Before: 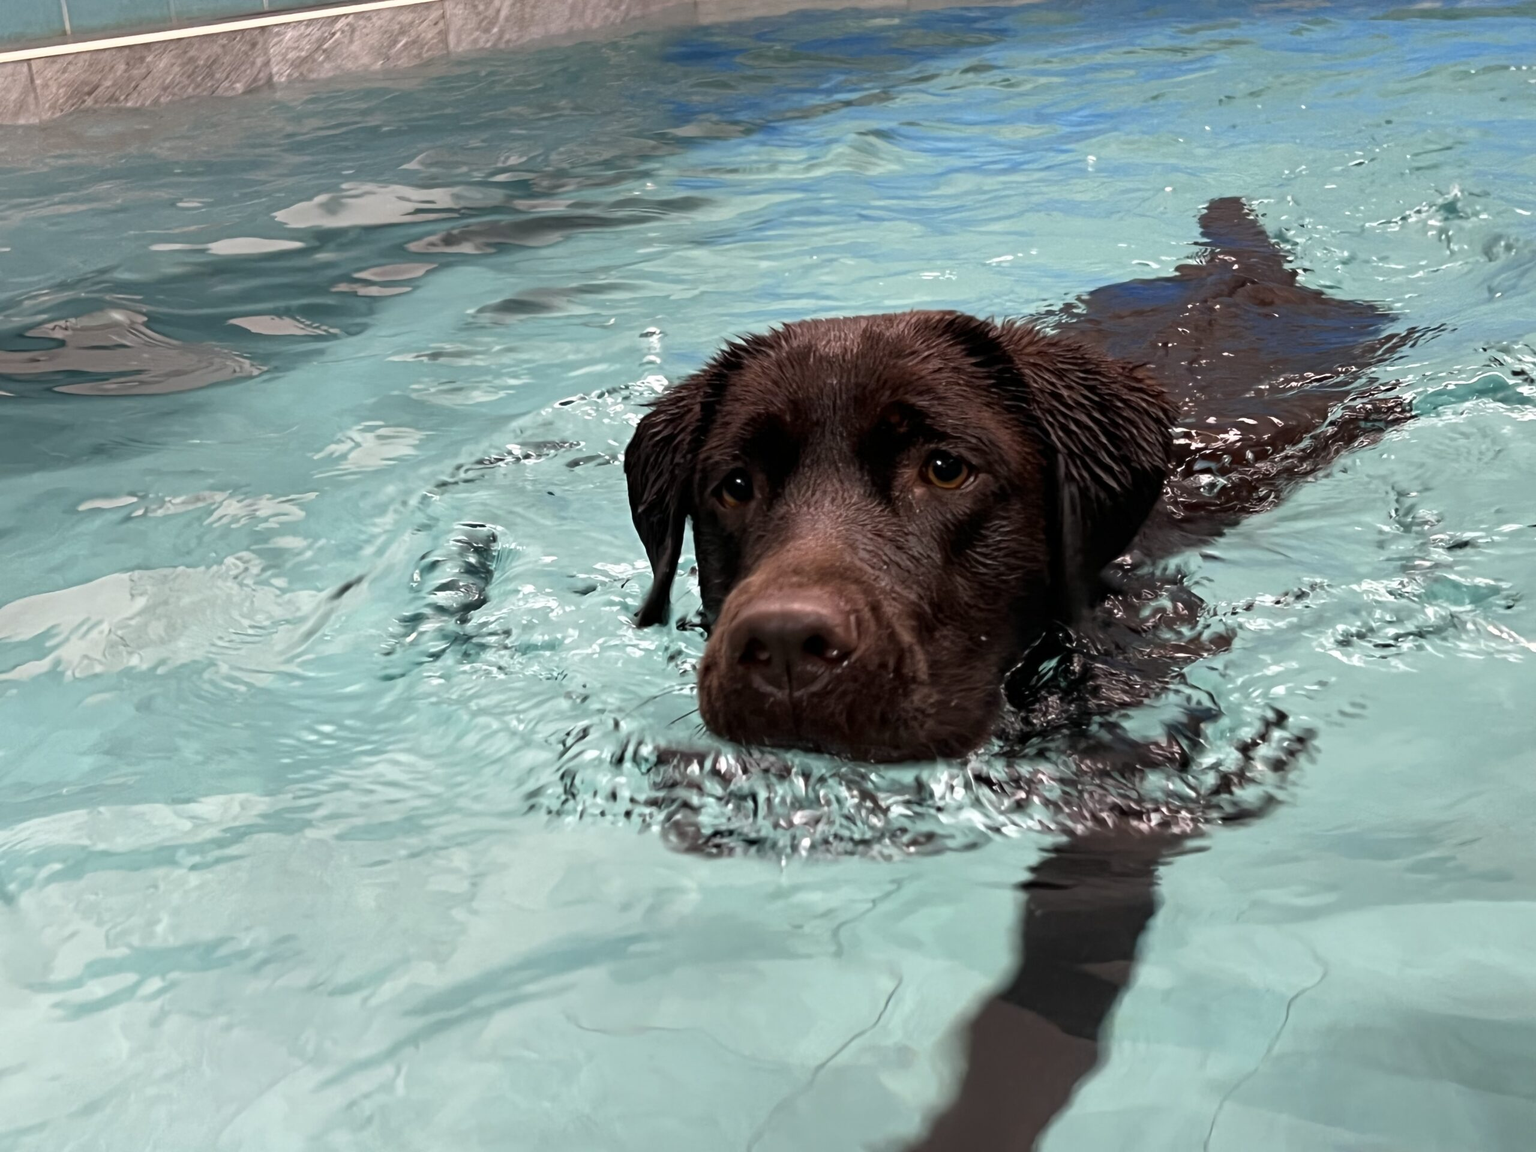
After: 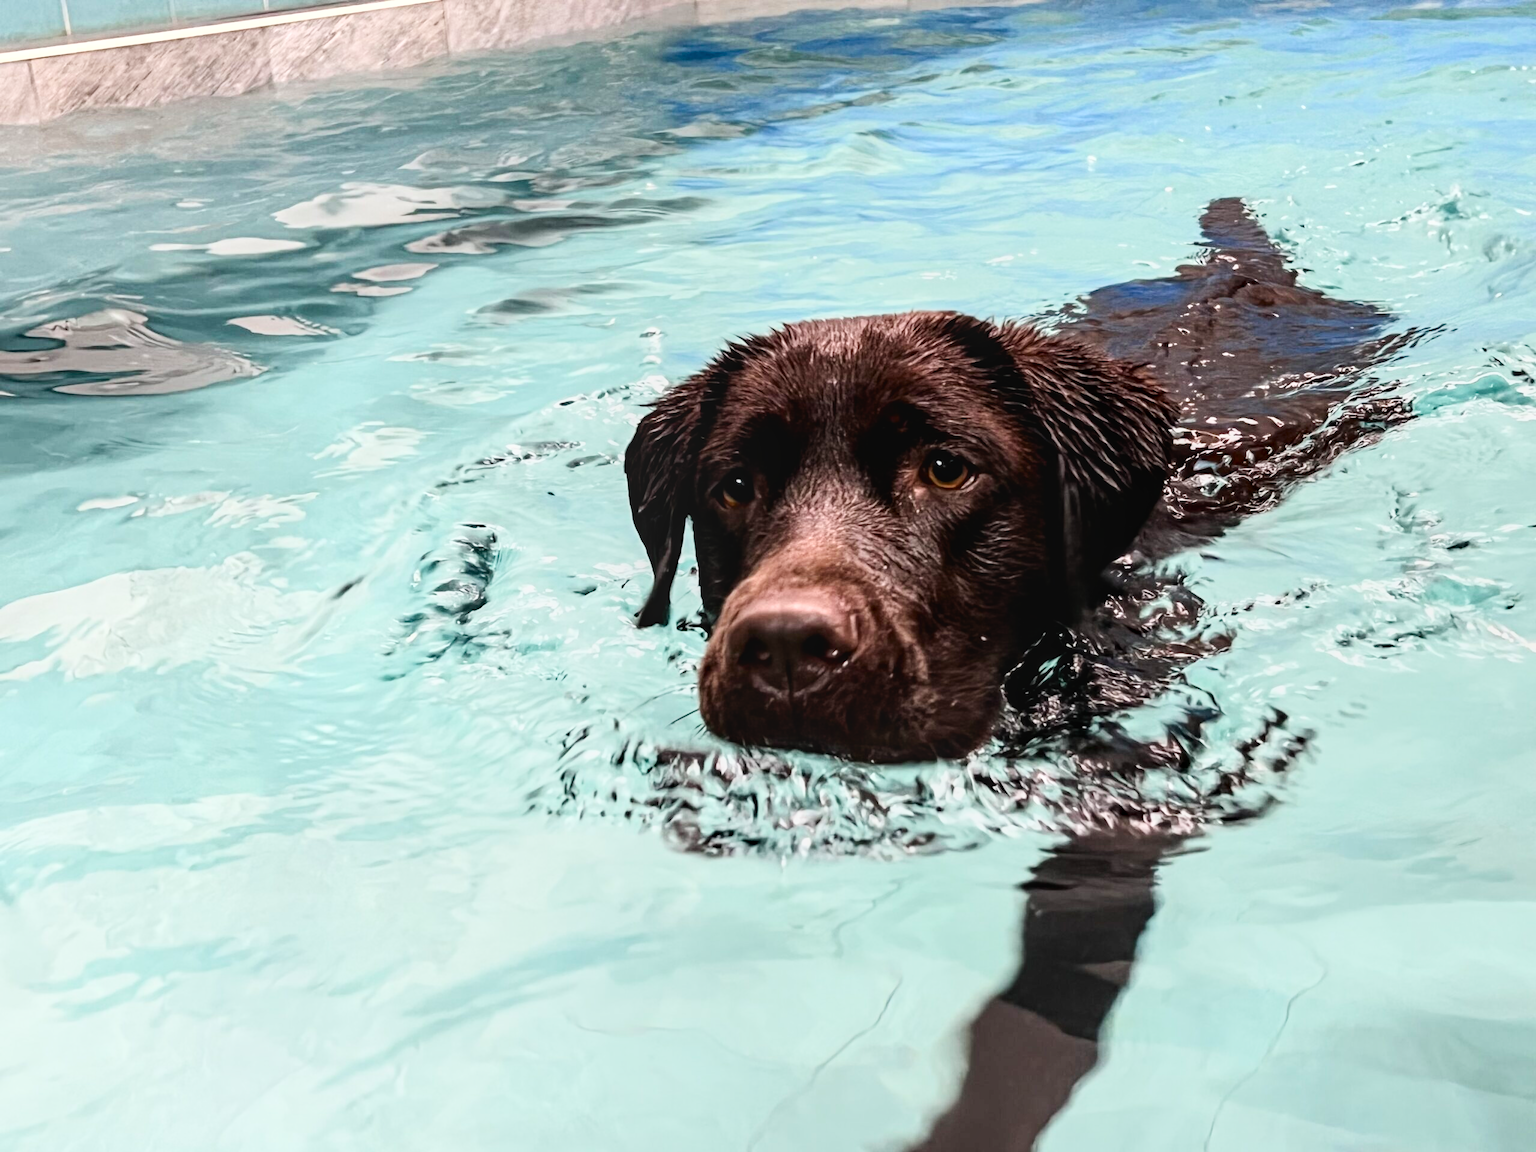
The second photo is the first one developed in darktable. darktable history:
filmic rgb: black relative exposure -7.65 EV, white relative exposure 4.56 EV, threshold 2.97 EV, hardness 3.61, enable highlight reconstruction true
exposure: exposure 1 EV, compensate exposure bias true, compensate highlight preservation false
local contrast: on, module defaults
contrast brightness saturation: contrast 0.273
